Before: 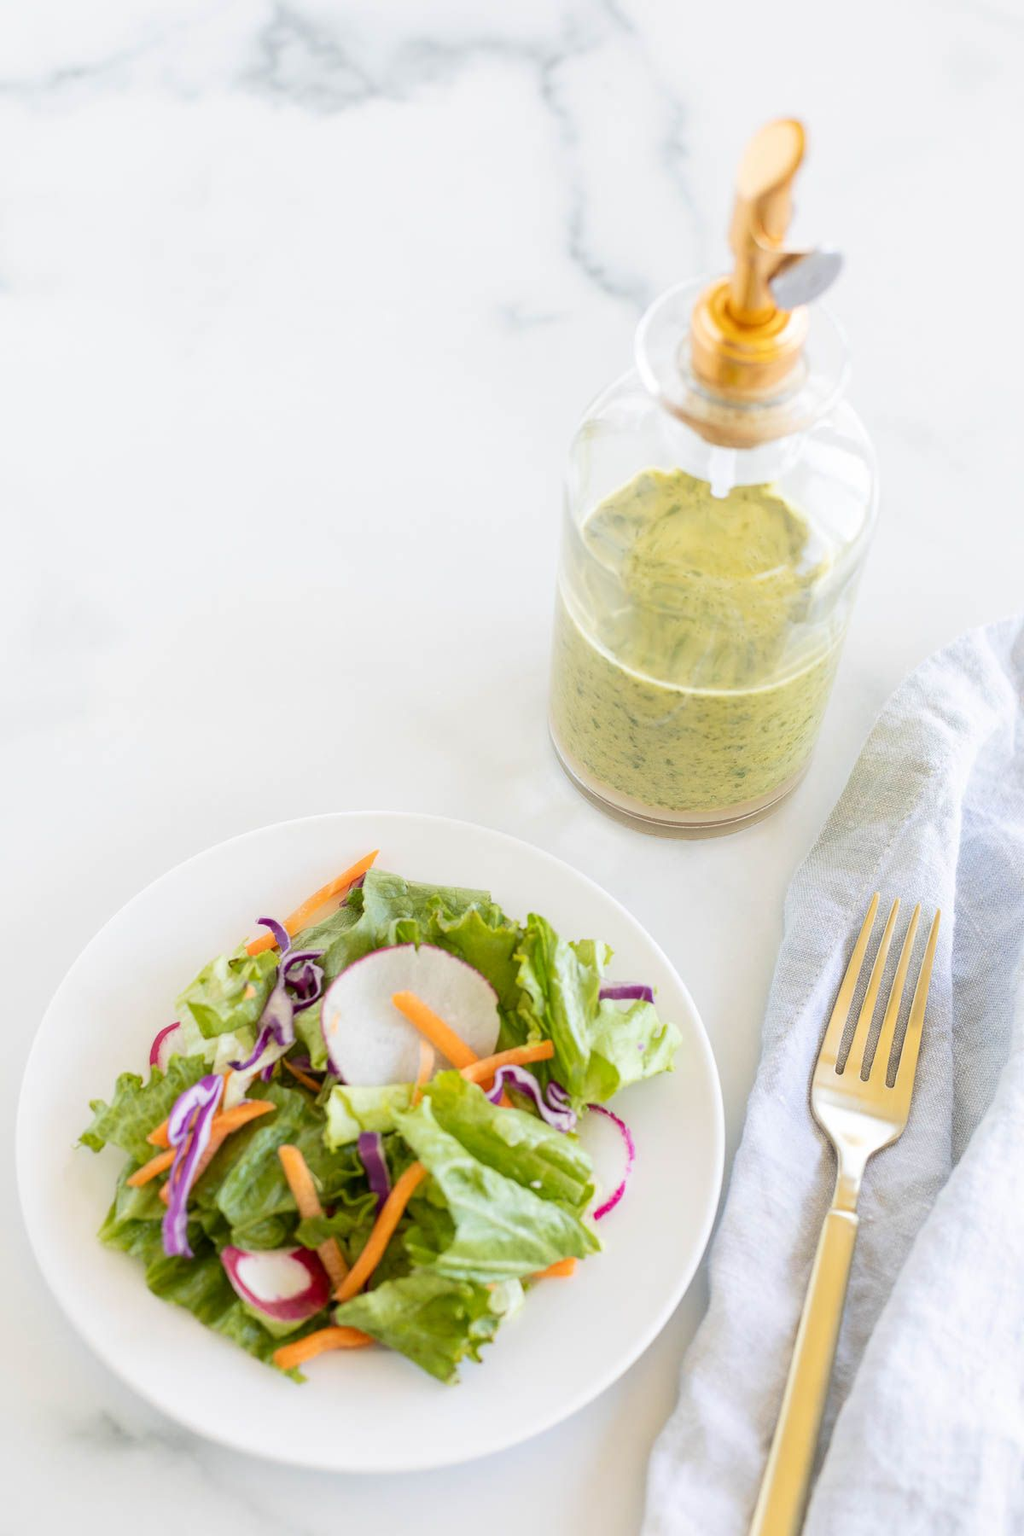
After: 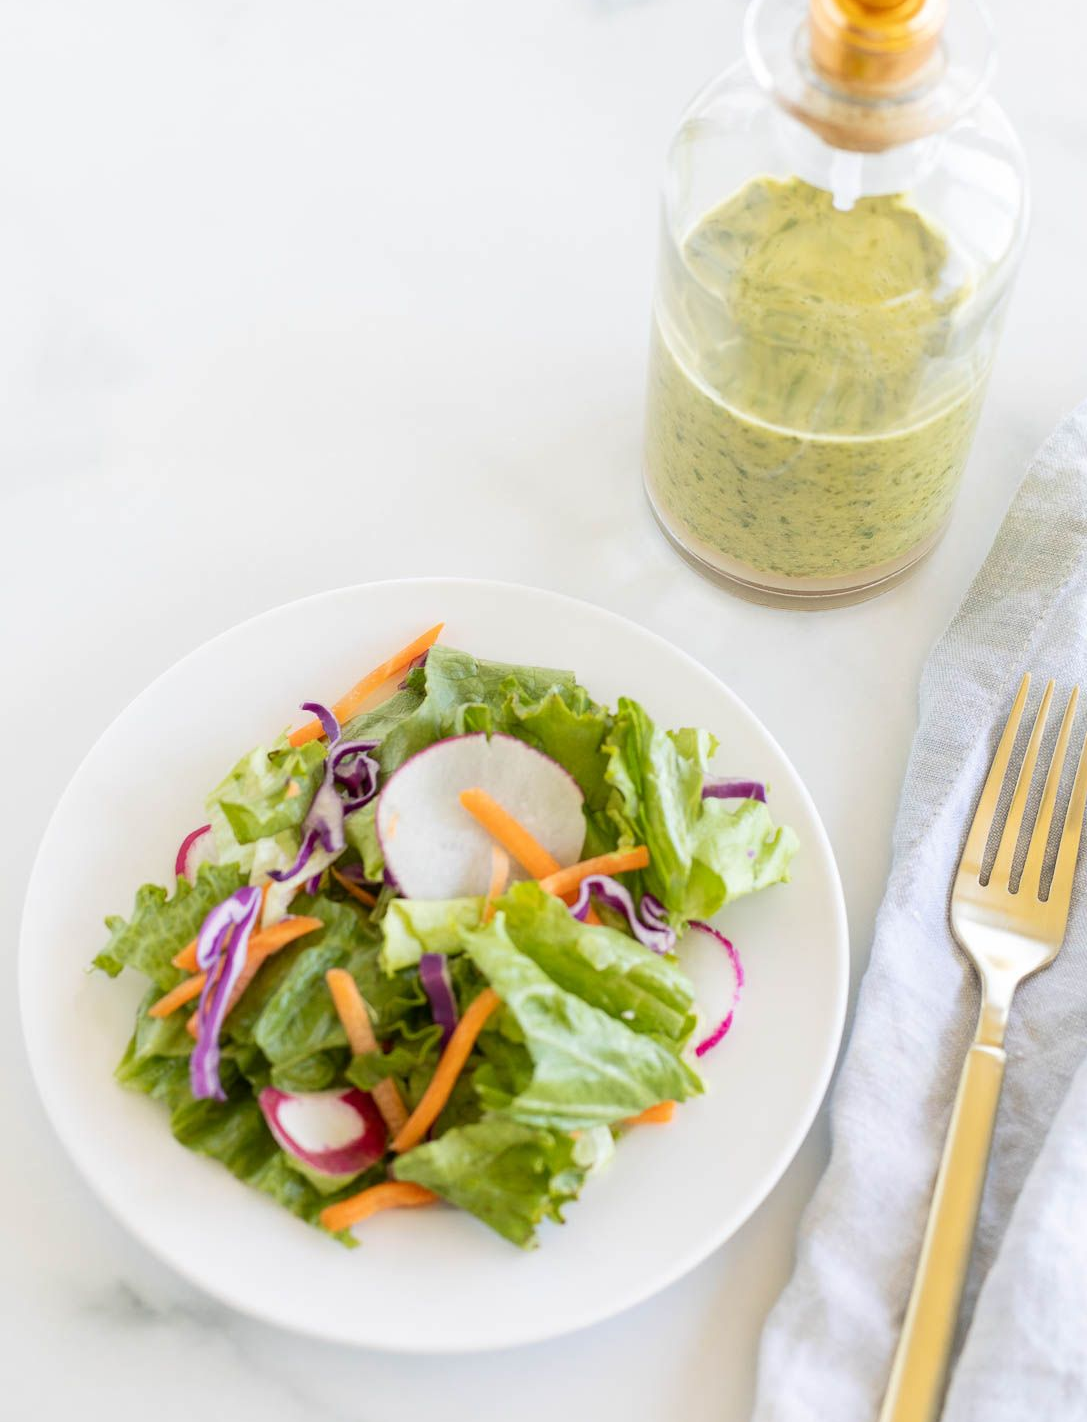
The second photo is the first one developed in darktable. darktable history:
crop: top 20.723%, right 9.346%, bottom 0.271%
